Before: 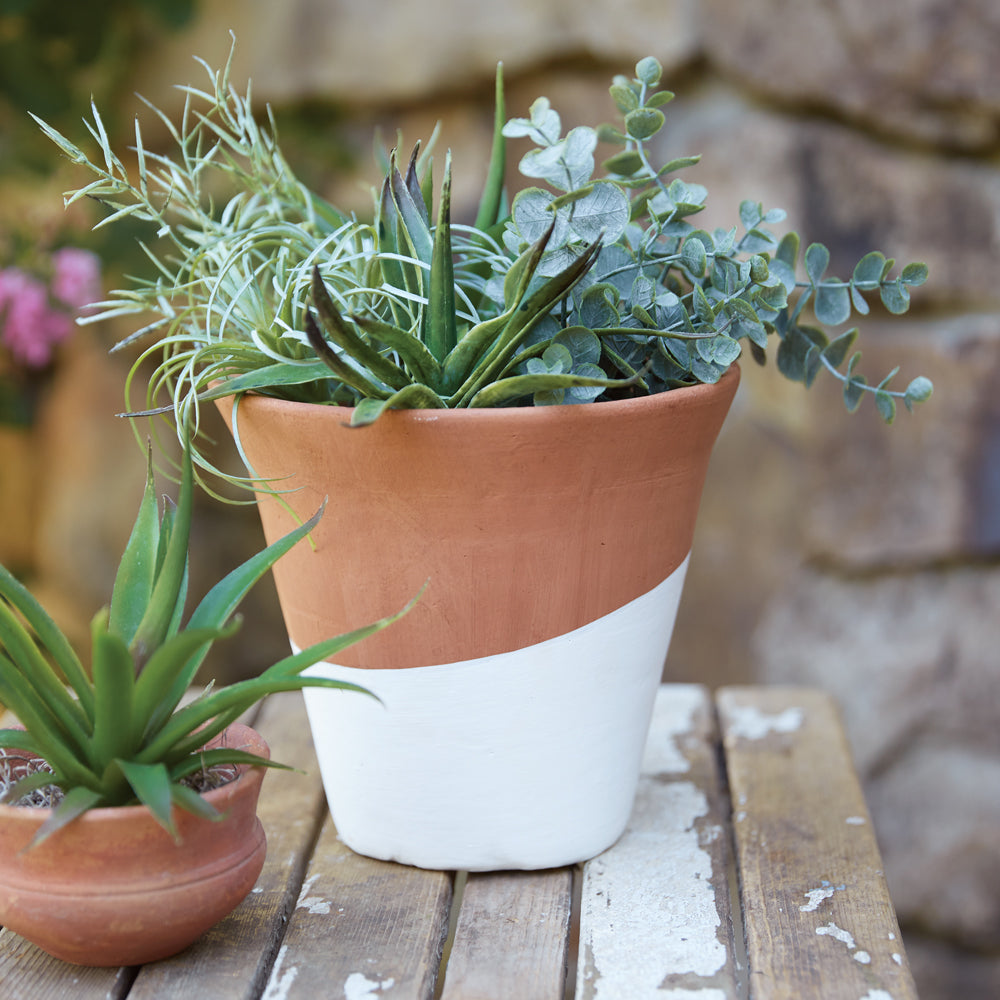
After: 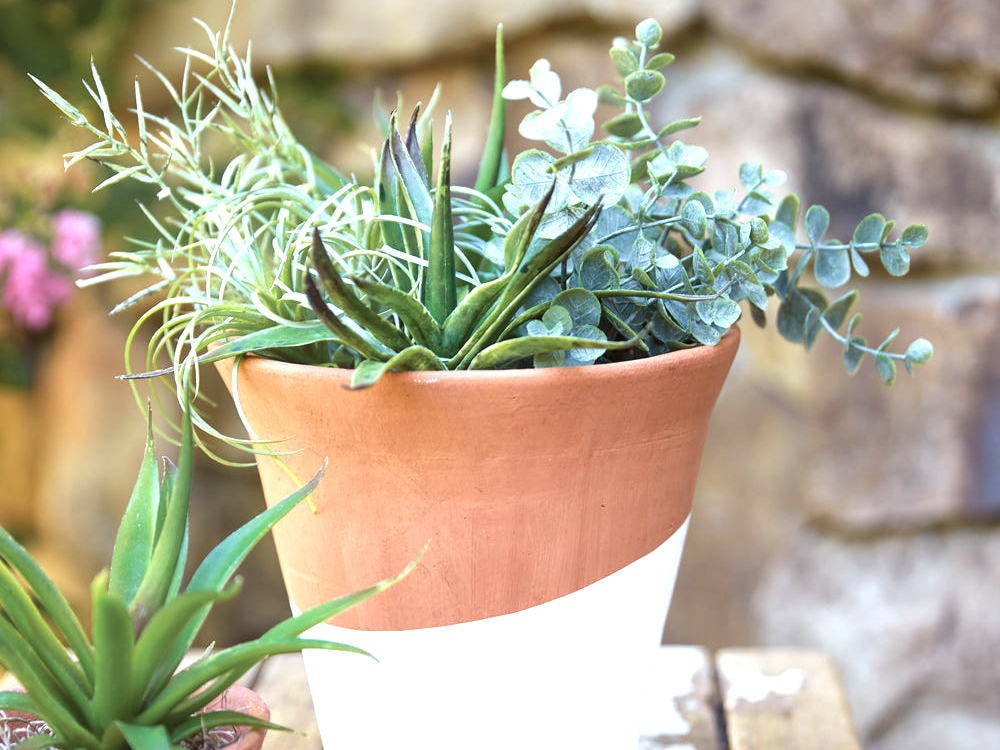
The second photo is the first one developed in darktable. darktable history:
crop: top 3.857%, bottom 21.132%
local contrast: highlights 100%, shadows 100%, detail 120%, midtone range 0.2
exposure: black level correction 0, exposure 0.953 EV, compensate exposure bias true, compensate highlight preservation false
